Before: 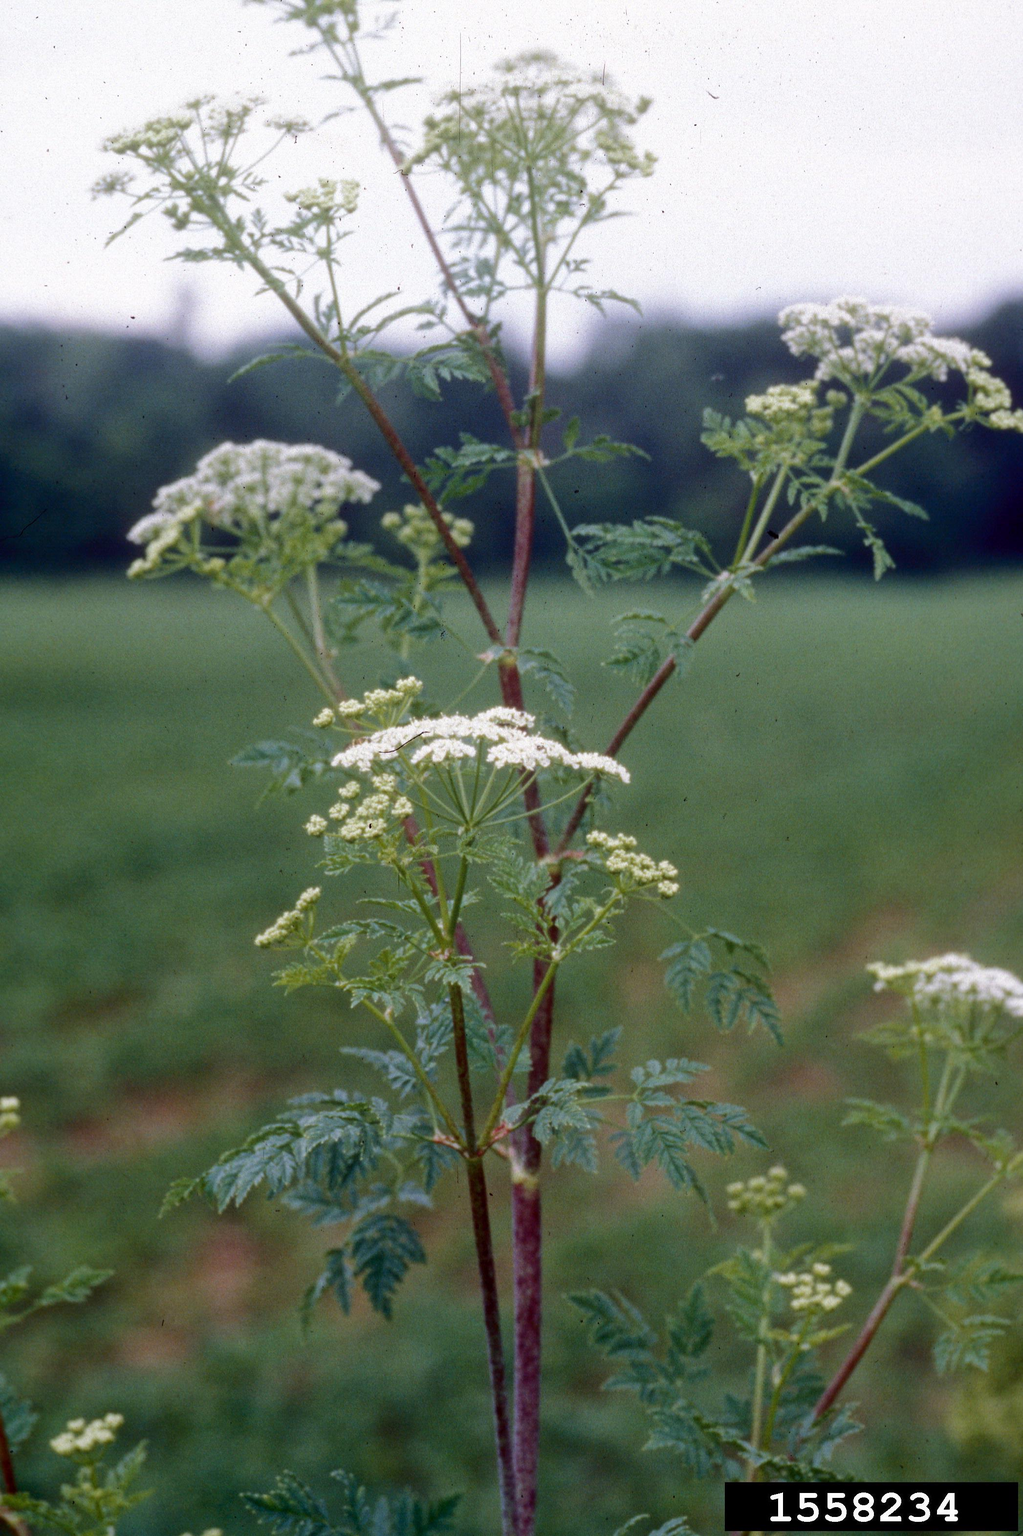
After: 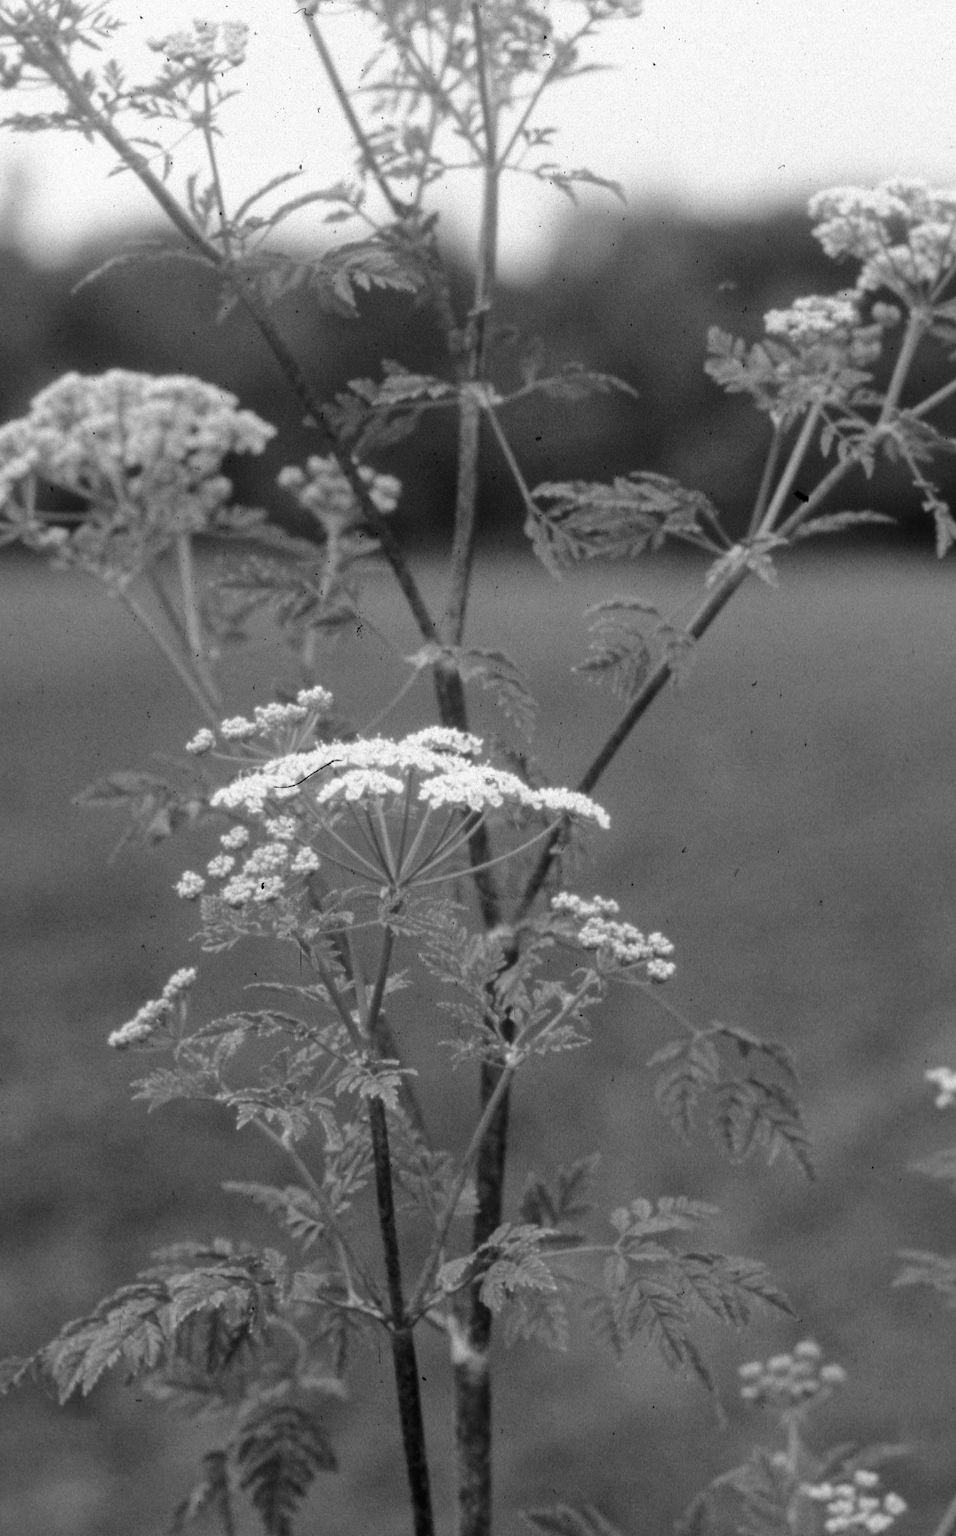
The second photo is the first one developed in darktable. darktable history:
crop and rotate: left 17.046%, top 10.659%, right 12.989%, bottom 14.553%
monochrome: on, module defaults
